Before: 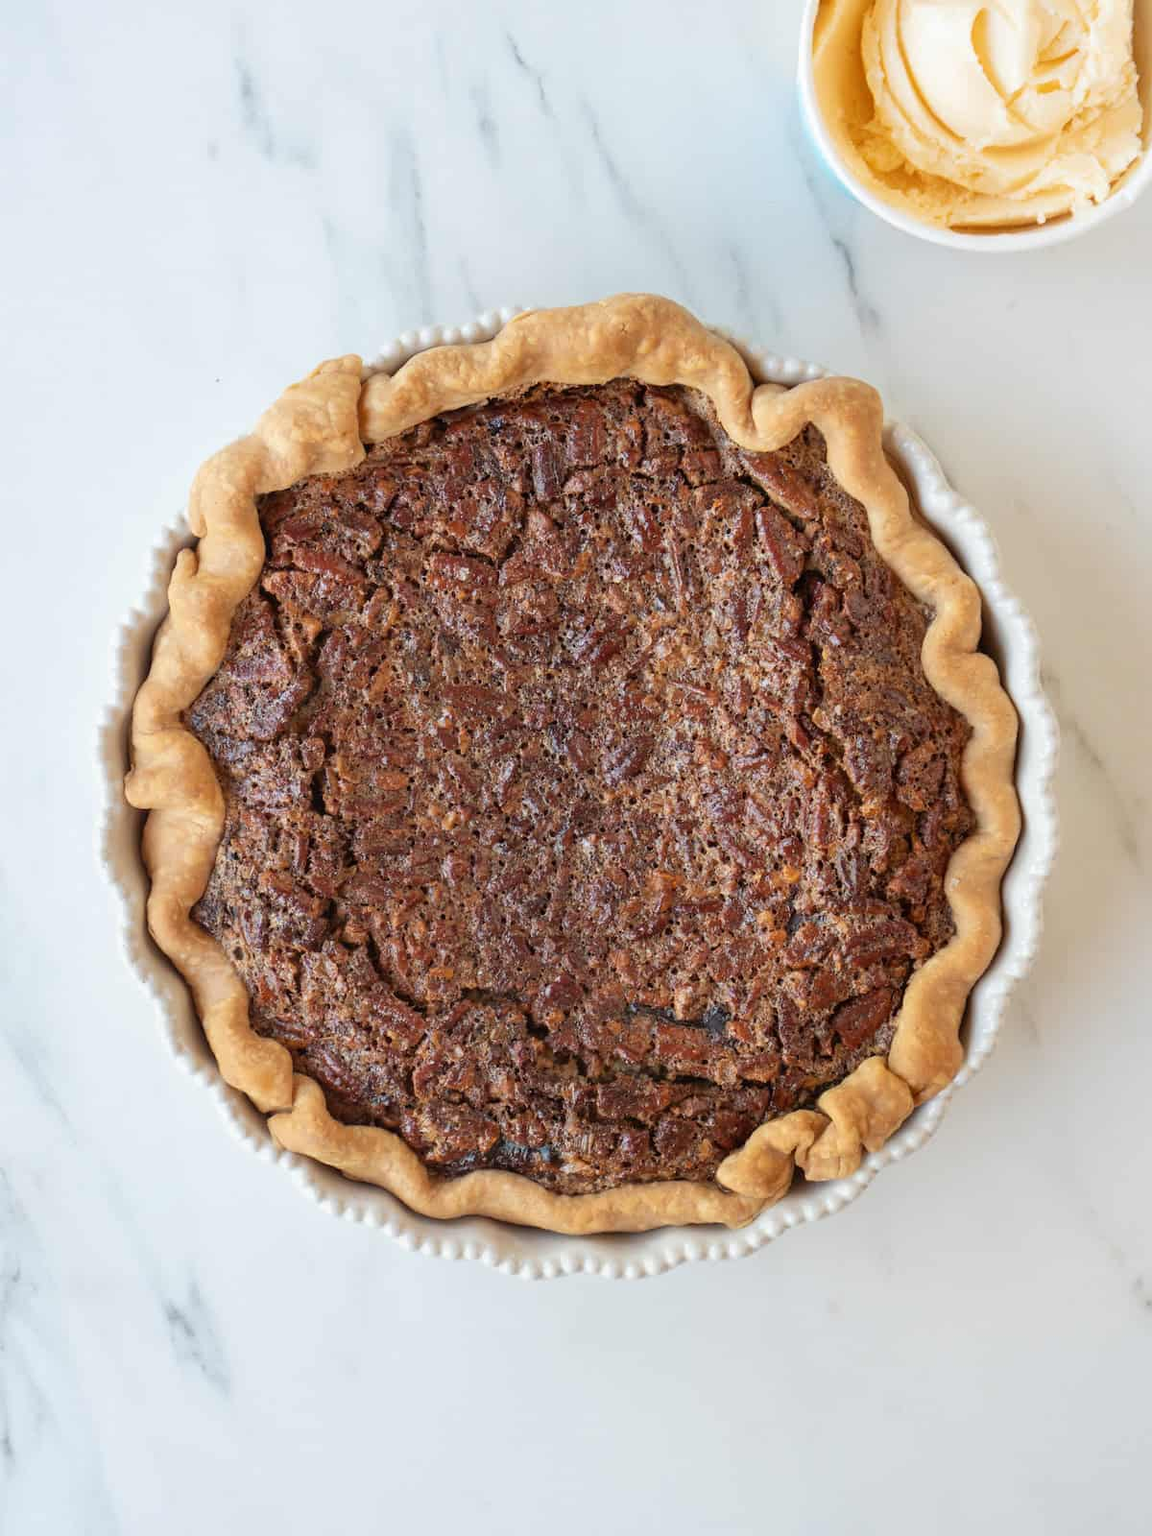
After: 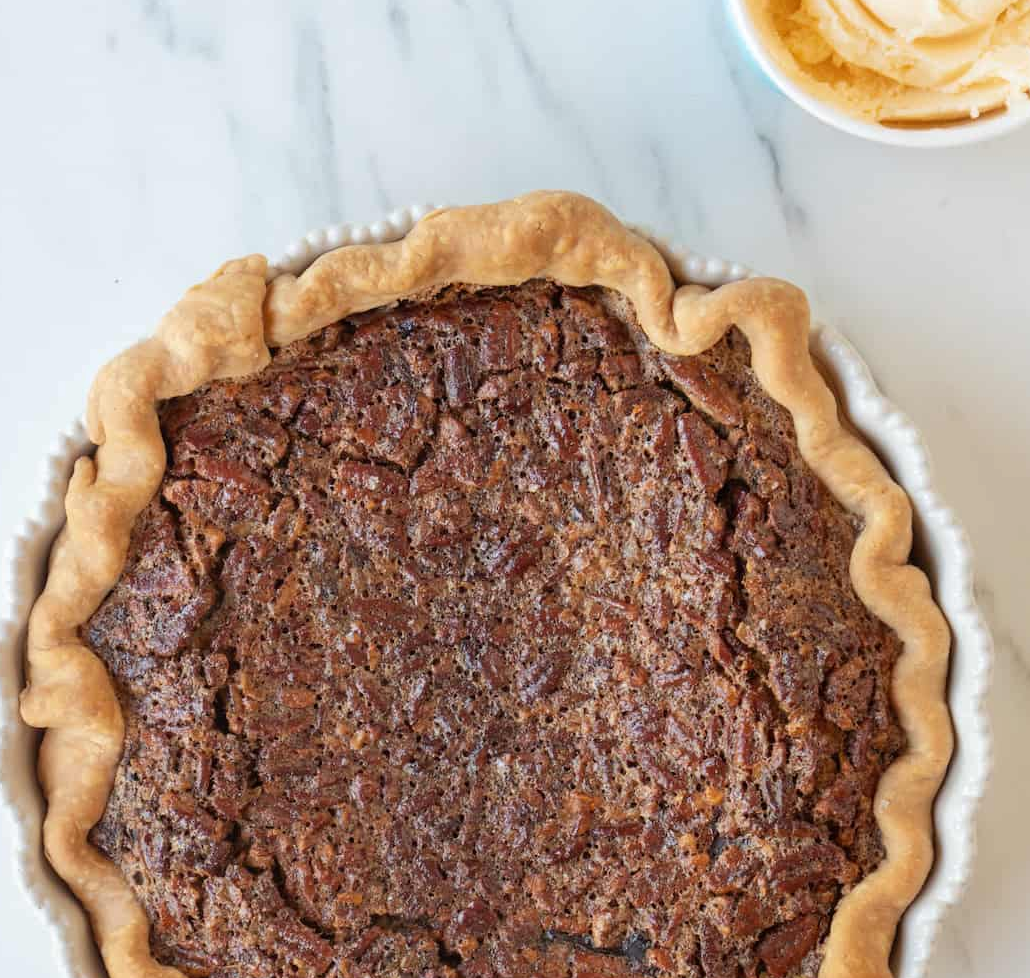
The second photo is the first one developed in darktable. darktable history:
tone equalizer: edges refinement/feathering 500, mask exposure compensation -1.57 EV, preserve details no
crop and rotate: left 9.243%, top 7.192%, right 4.909%, bottom 31.643%
